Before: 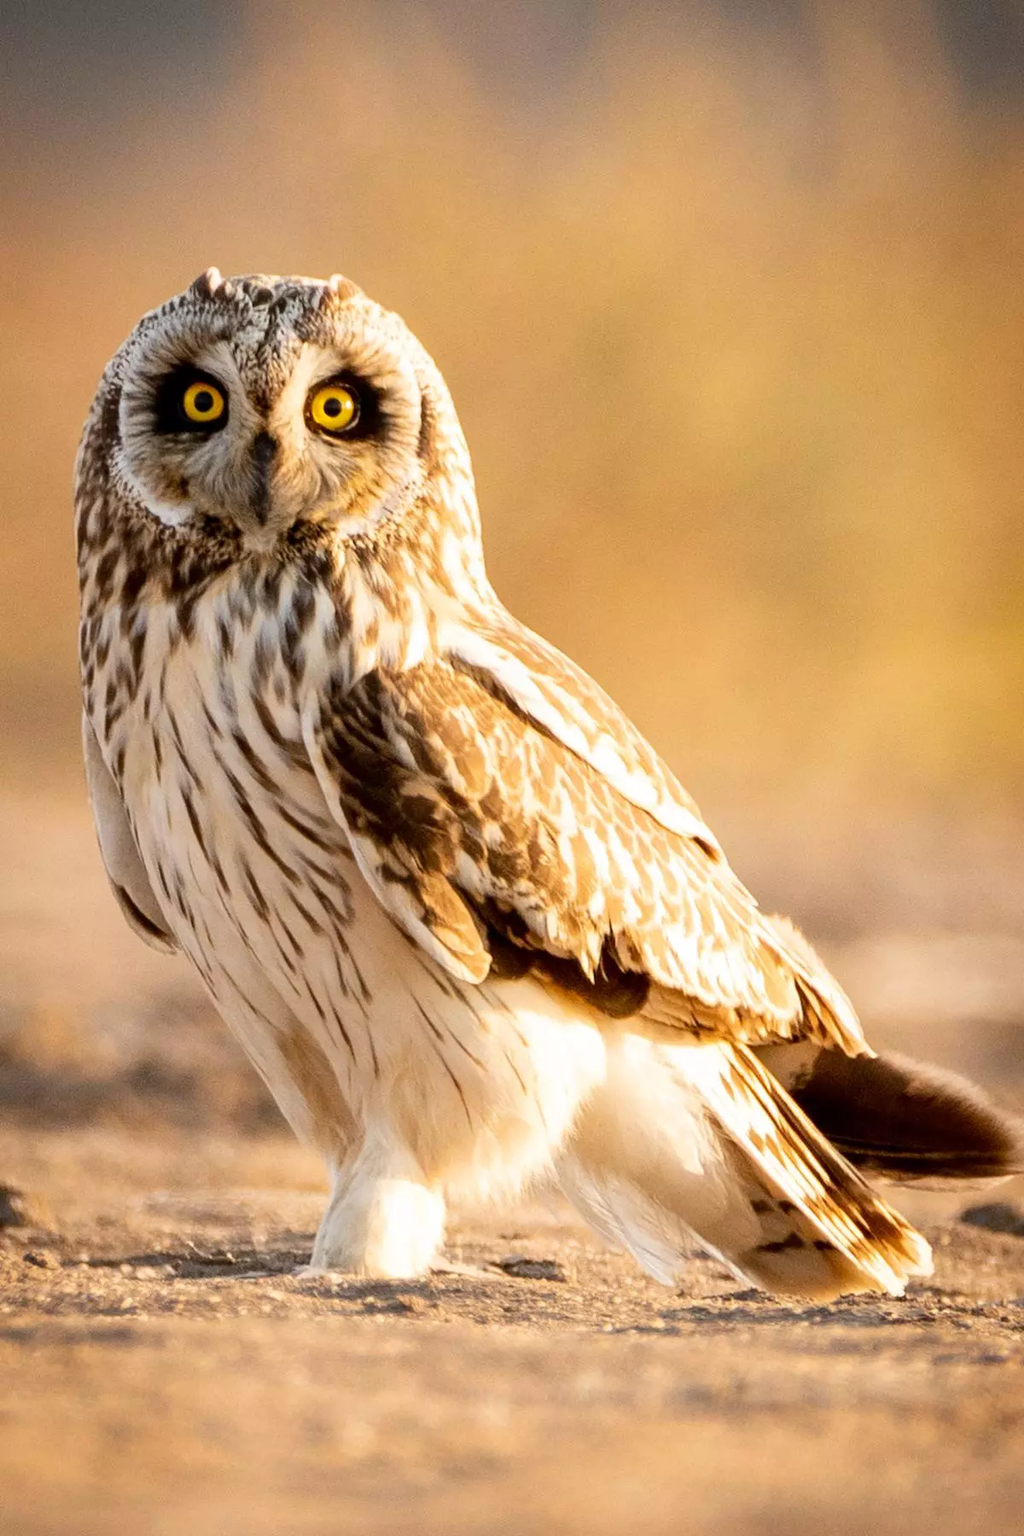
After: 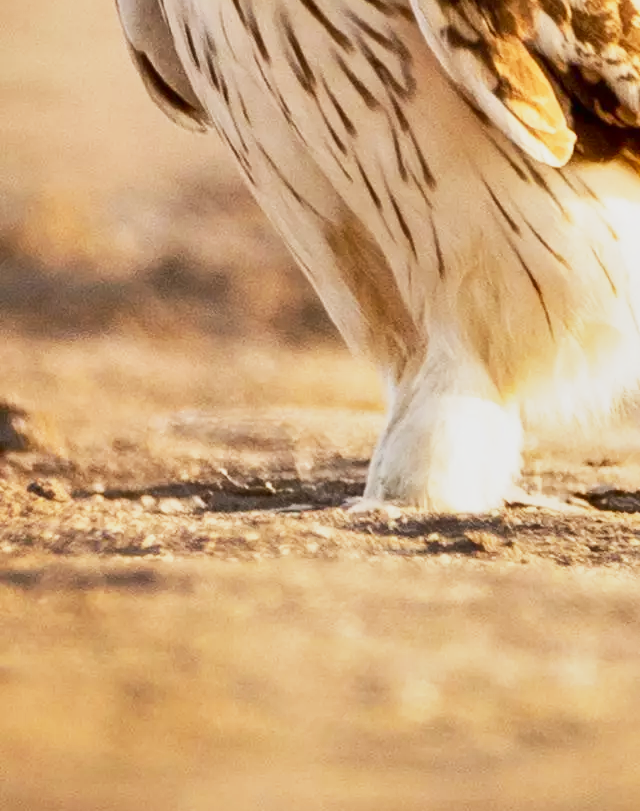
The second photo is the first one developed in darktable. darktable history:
base curve: curves: ch0 [(0, 0) (0.088, 0.125) (0.176, 0.251) (0.354, 0.501) (0.613, 0.749) (1, 0.877)], preserve colors none
crop and rotate: top 54.778%, right 46.61%, bottom 0.159%
shadows and highlights: low approximation 0.01, soften with gaussian
